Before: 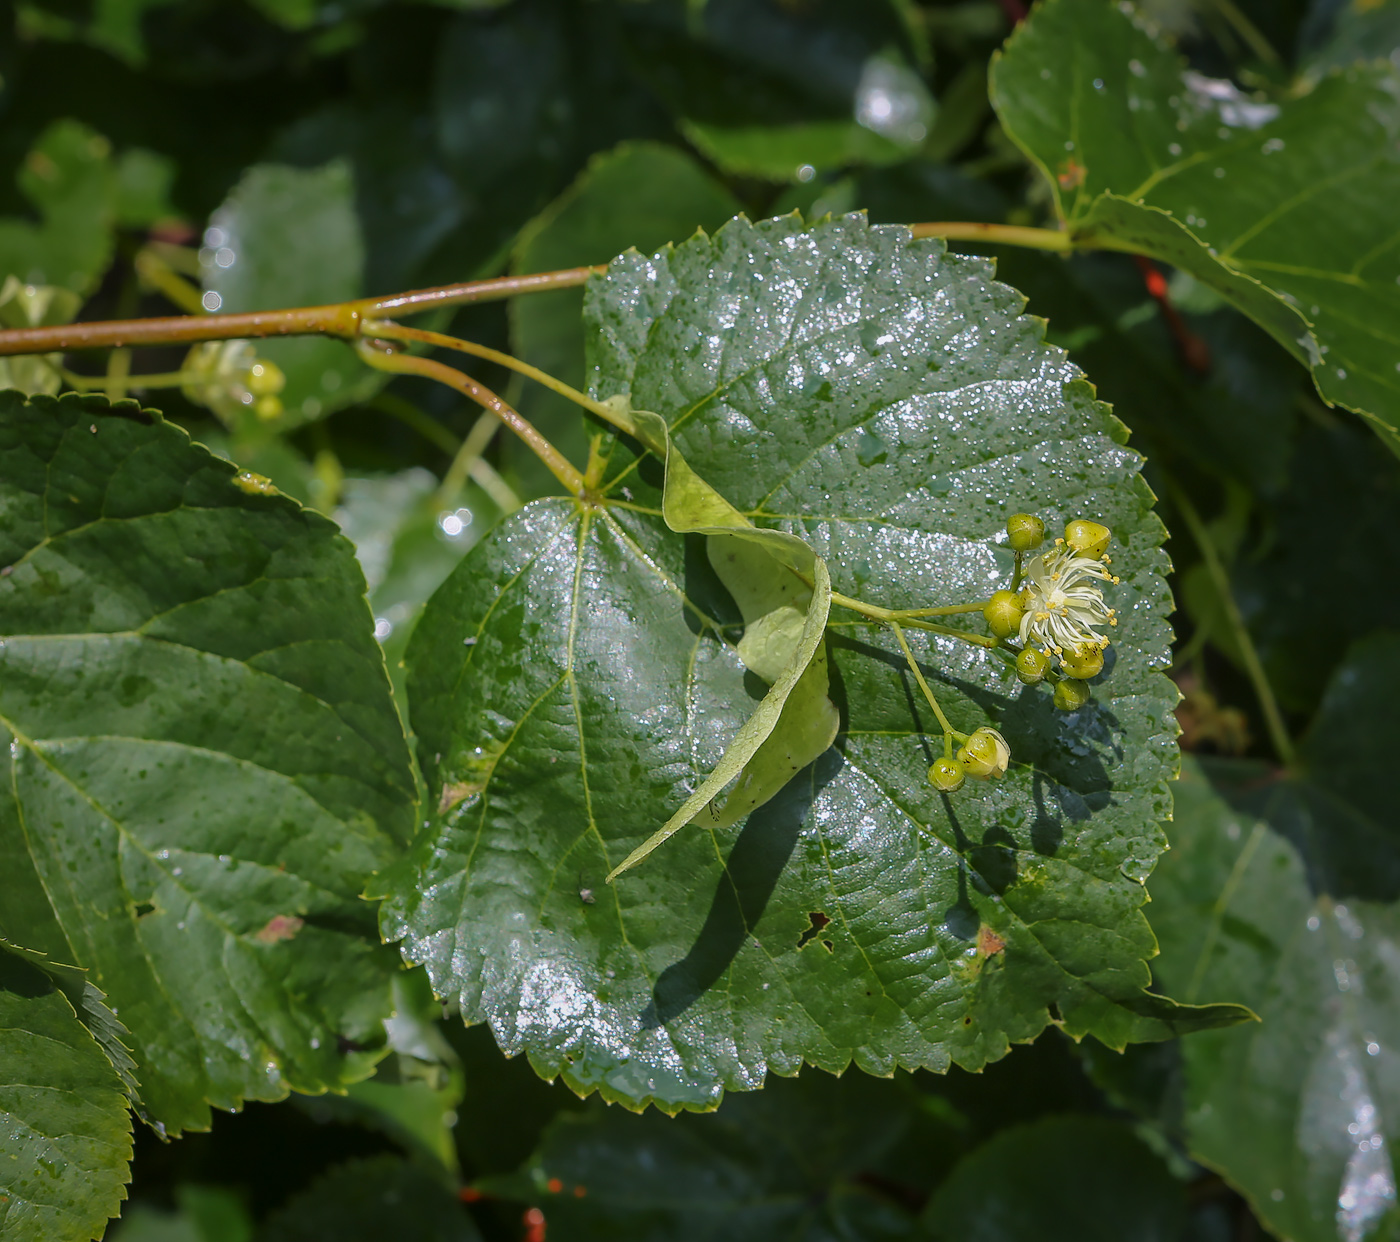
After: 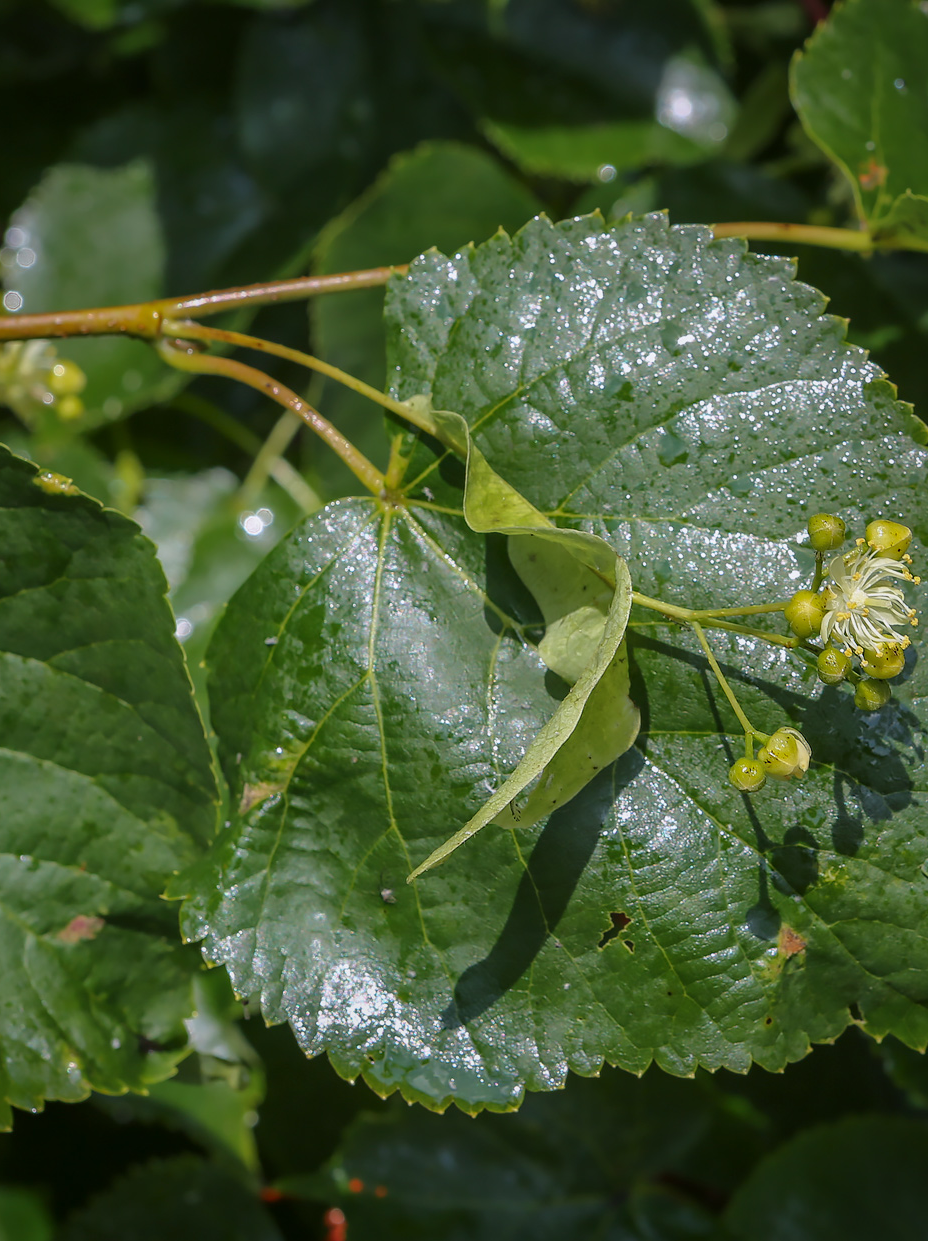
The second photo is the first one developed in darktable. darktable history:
crop and rotate: left 14.333%, right 19.325%
